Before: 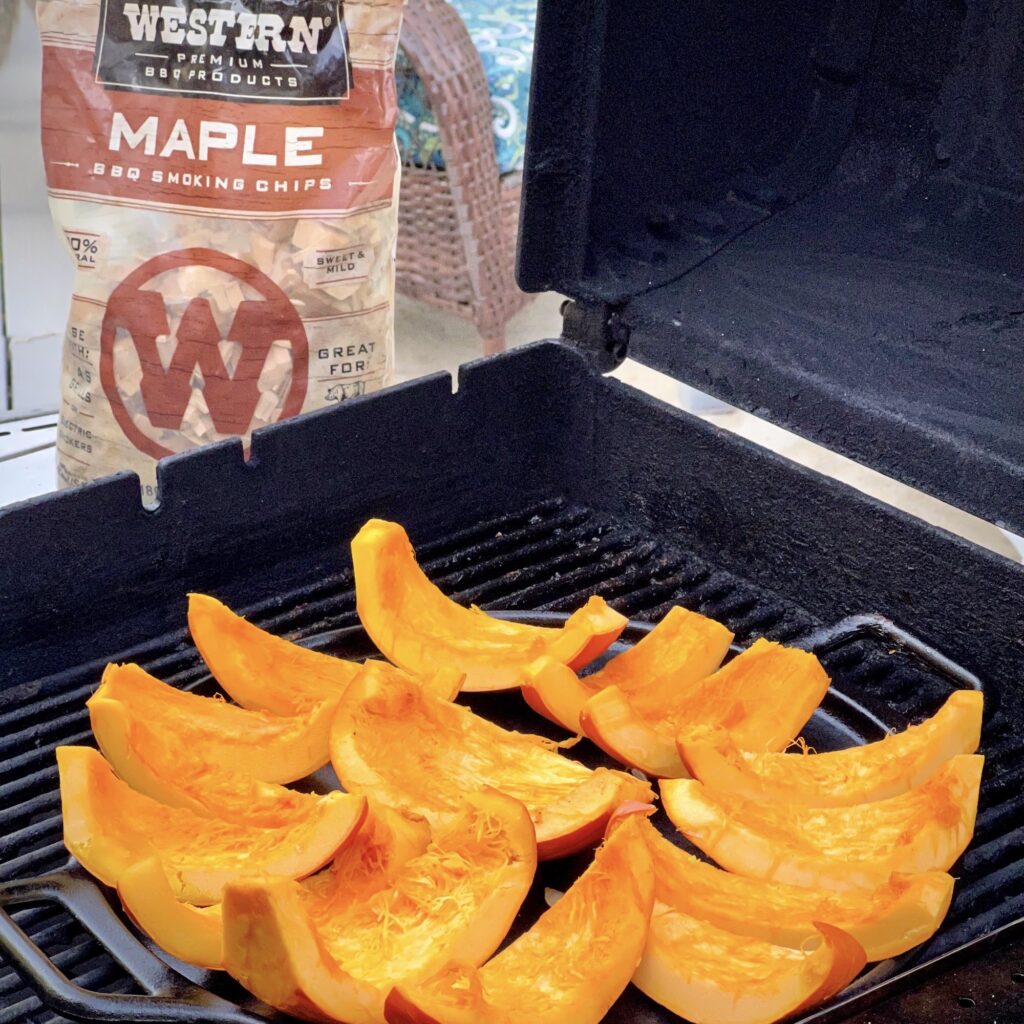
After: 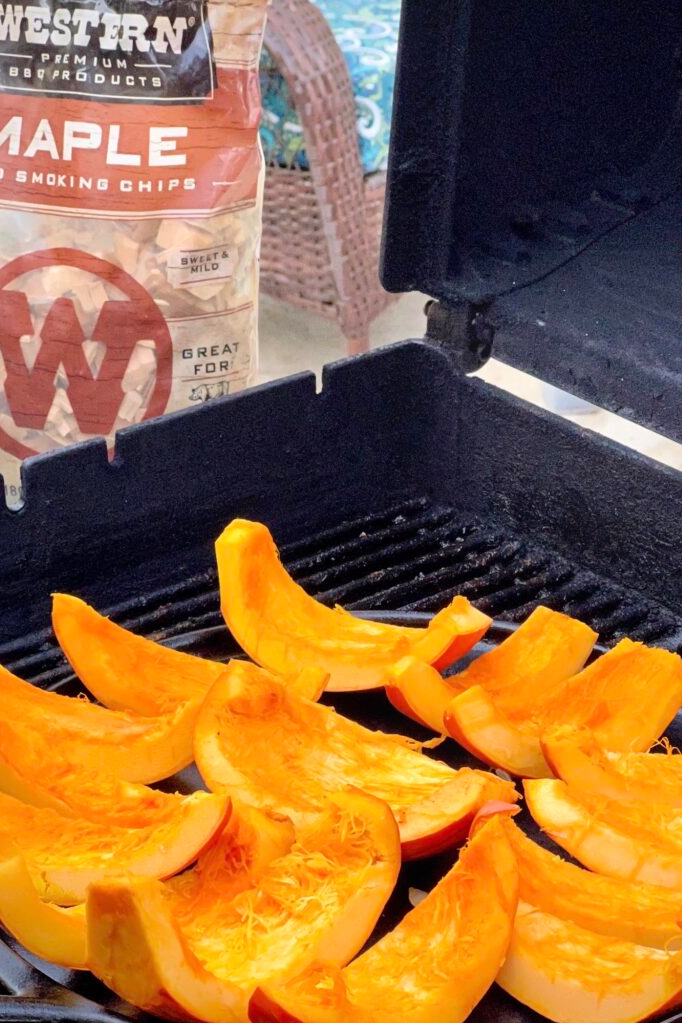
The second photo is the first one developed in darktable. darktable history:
bloom: size 15%, threshold 97%, strength 7%
crop and rotate: left 13.342%, right 19.991%
